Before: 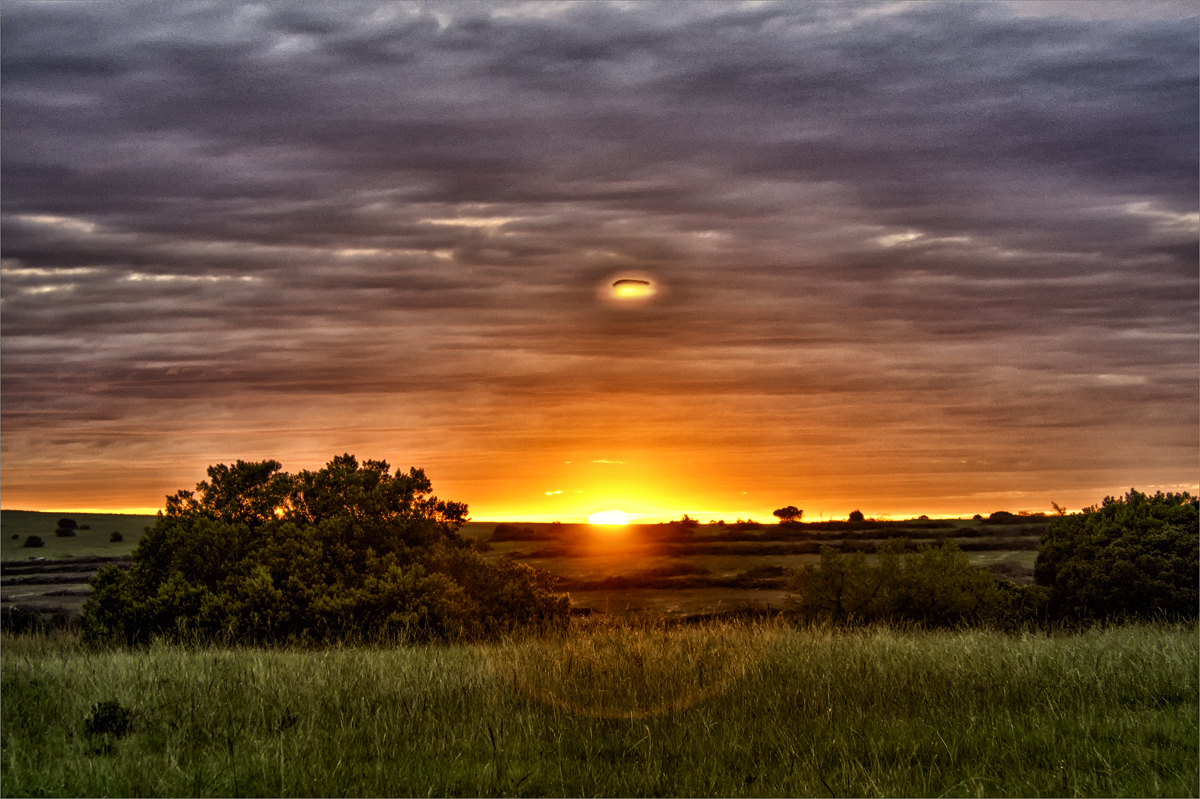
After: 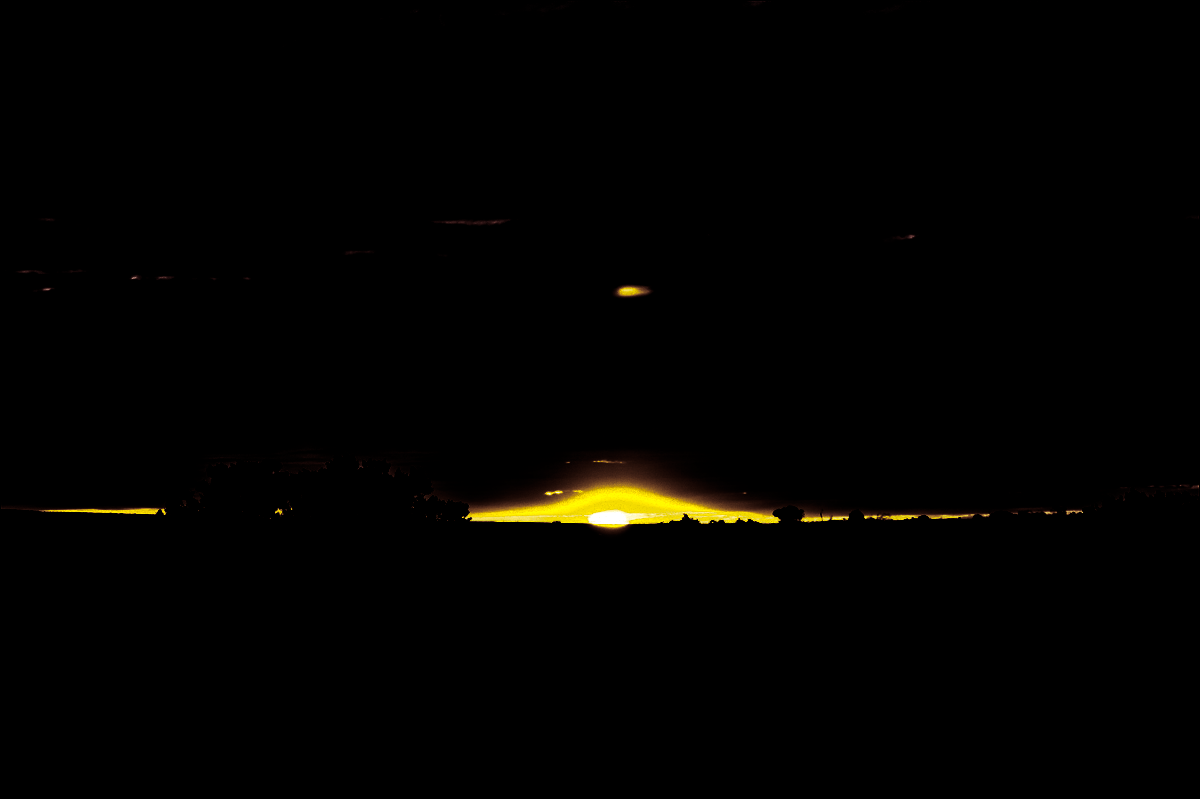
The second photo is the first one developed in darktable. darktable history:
levels: levels [0.721, 0.937, 0.997]
split-toning: shadows › hue 360°
color balance rgb: linear chroma grading › global chroma 15%, perceptual saturation grading › global saturation 30%
